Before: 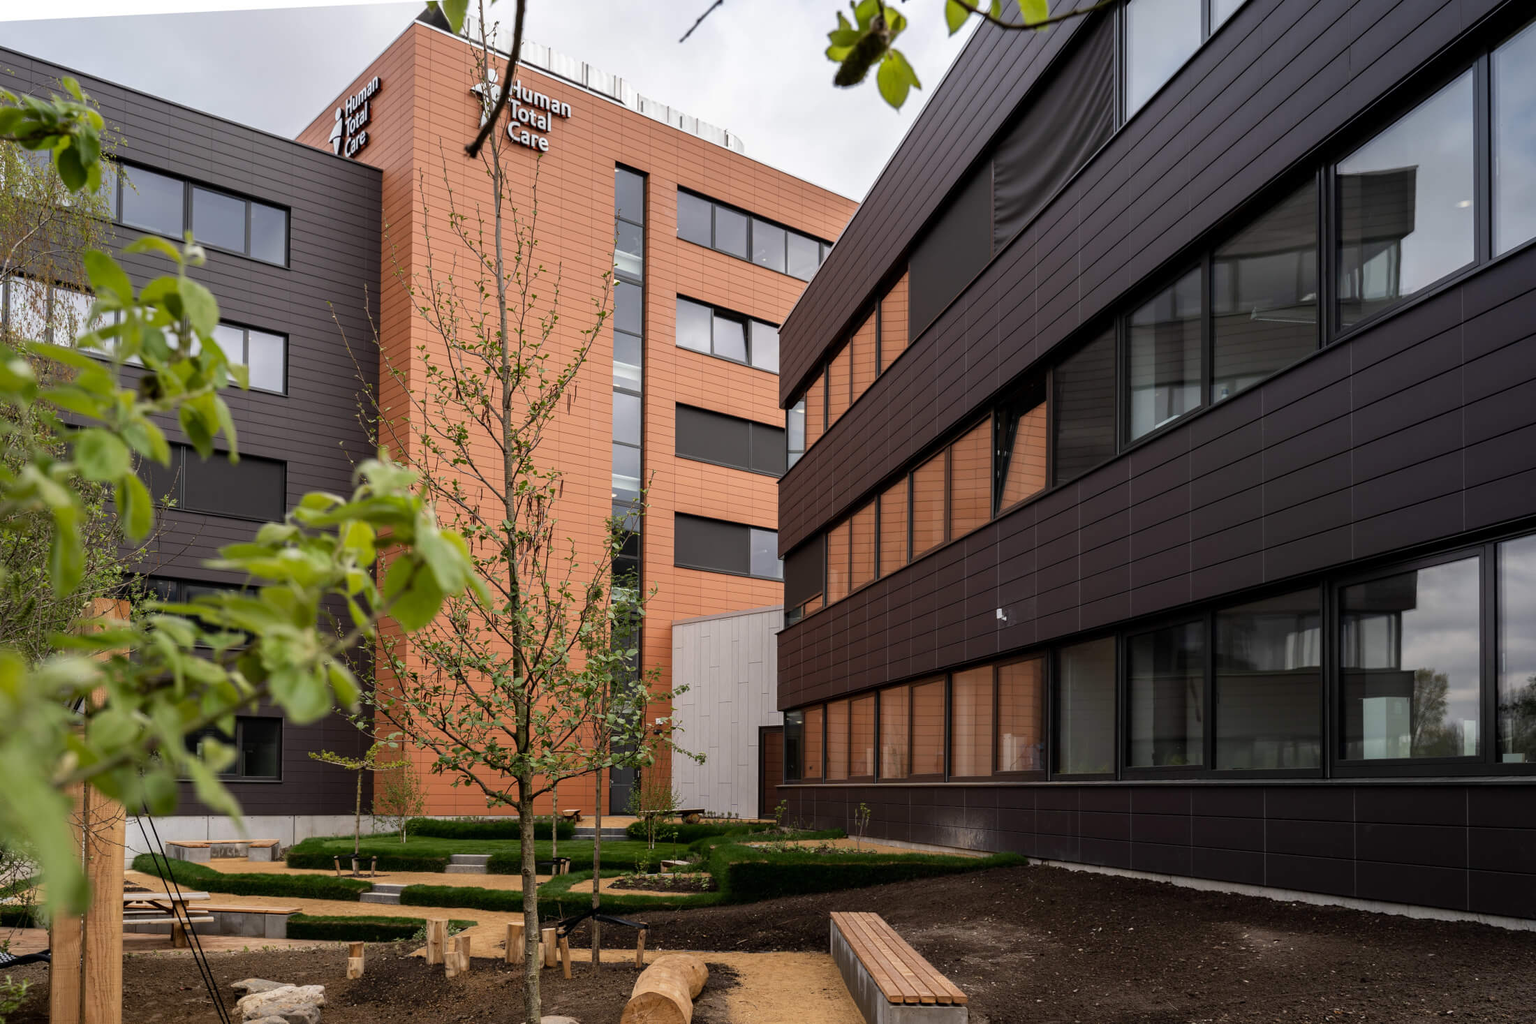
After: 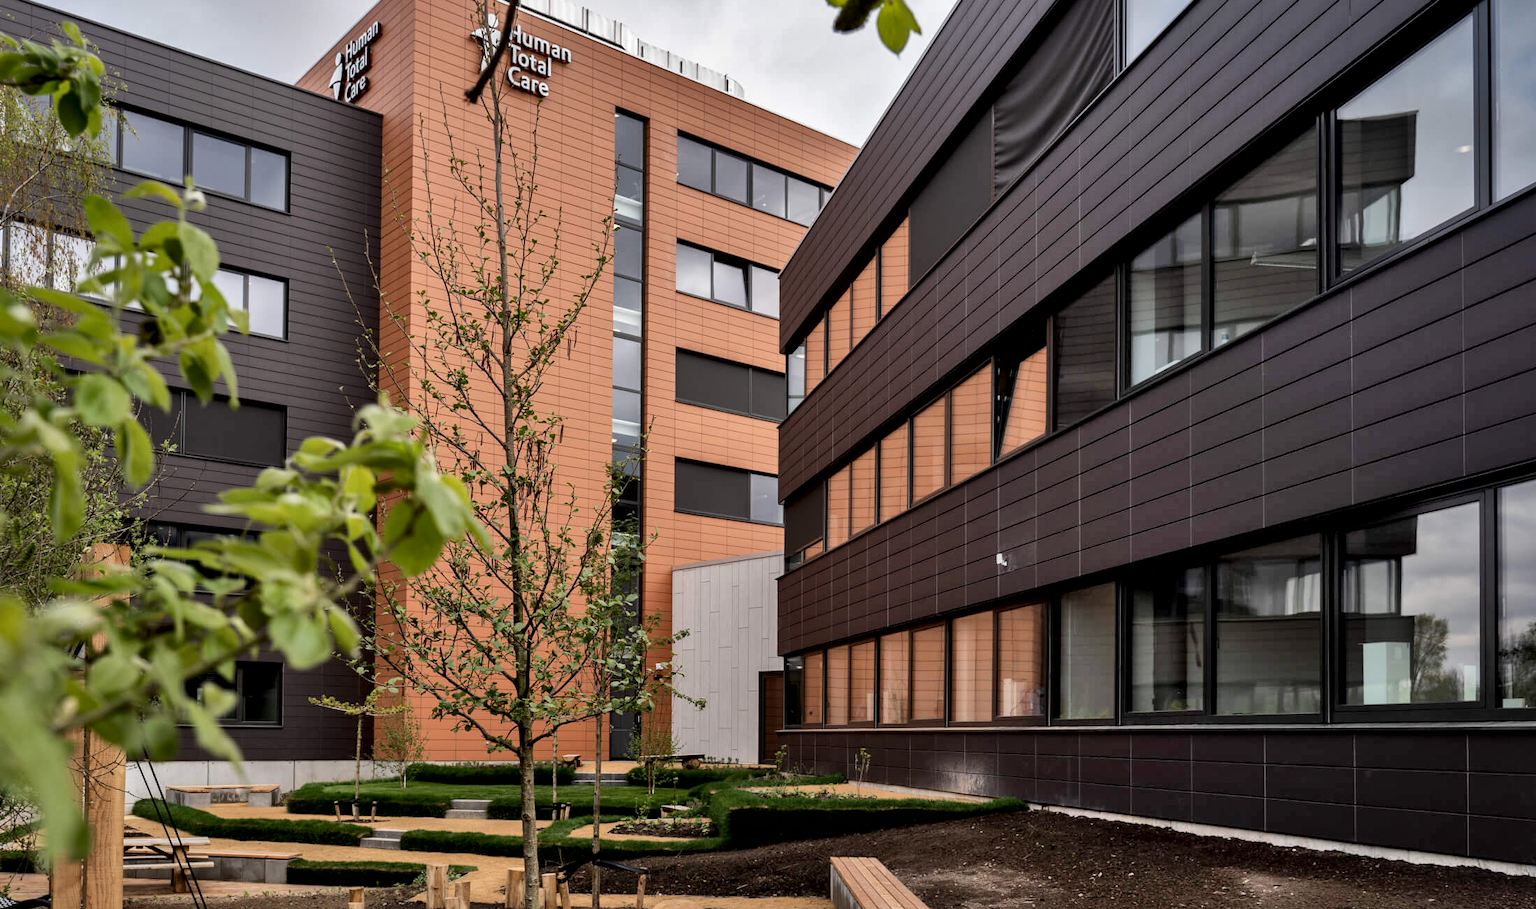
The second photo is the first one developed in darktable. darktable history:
local contrast: mode bilateral grid, contrast 25, coarseness 59, detail 151%, midtone range 0.2
exposure: black level correction 0.001, exposure -0.123 EV, compensate highlight preservation false
shadows and highlights: low approximation 0.01, soften with gaussian
crop and rotate: top 5.446%, bottom 5.801%
